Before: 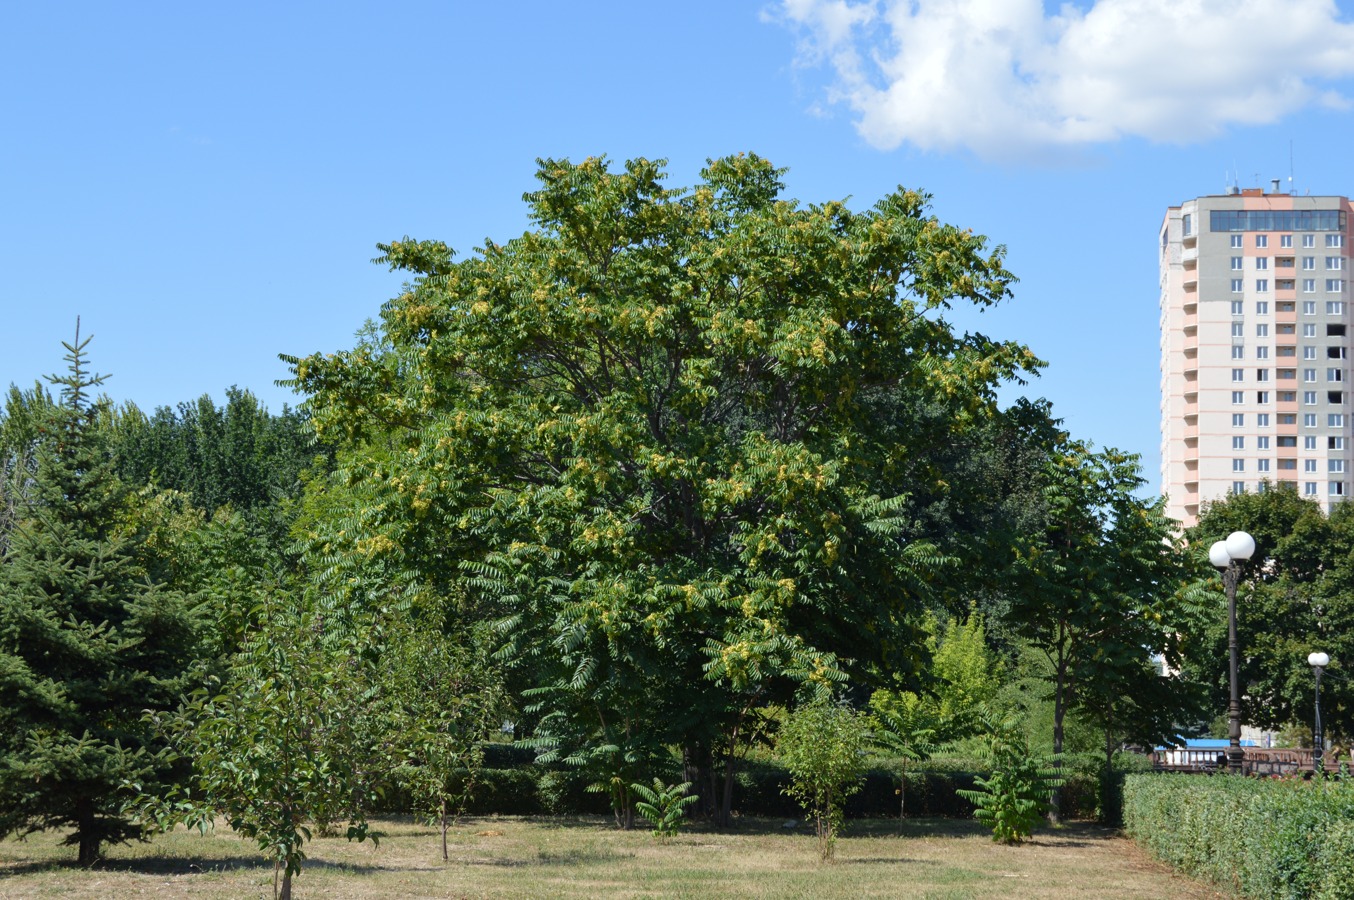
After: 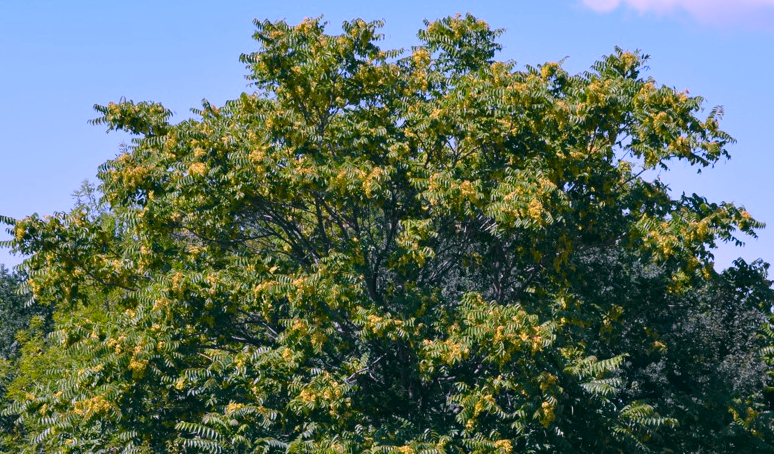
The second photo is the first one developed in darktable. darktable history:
color correction: highlights a* 19.5, highlights b* -11.53, saturation 1.69
crop: left 20.932%, top 15.471%, right 21.848%, bottom 34.081%
exposure: compensate highlight preservation false
tone curve: curves: ch0 [(0, 0) (0.822, 0.825) (0.994, 0.955)]; ch1 [(0, 0) (0.226, 0.261) (0.383, 0.397) (0.46, 0.46) (0.498, 0.479) (0.524, 0.523) (0.578, 0.575) (1, 1)]; ch2 [(0, 0) (0.438, 0.456) (0.5, 0.498) (0.547, 0.515) (0.597, 0.58) (0.629, 0.603) (1, 1)], color space Lab, independent channels, preserve colors none
tone equalizer: on, module defaults
